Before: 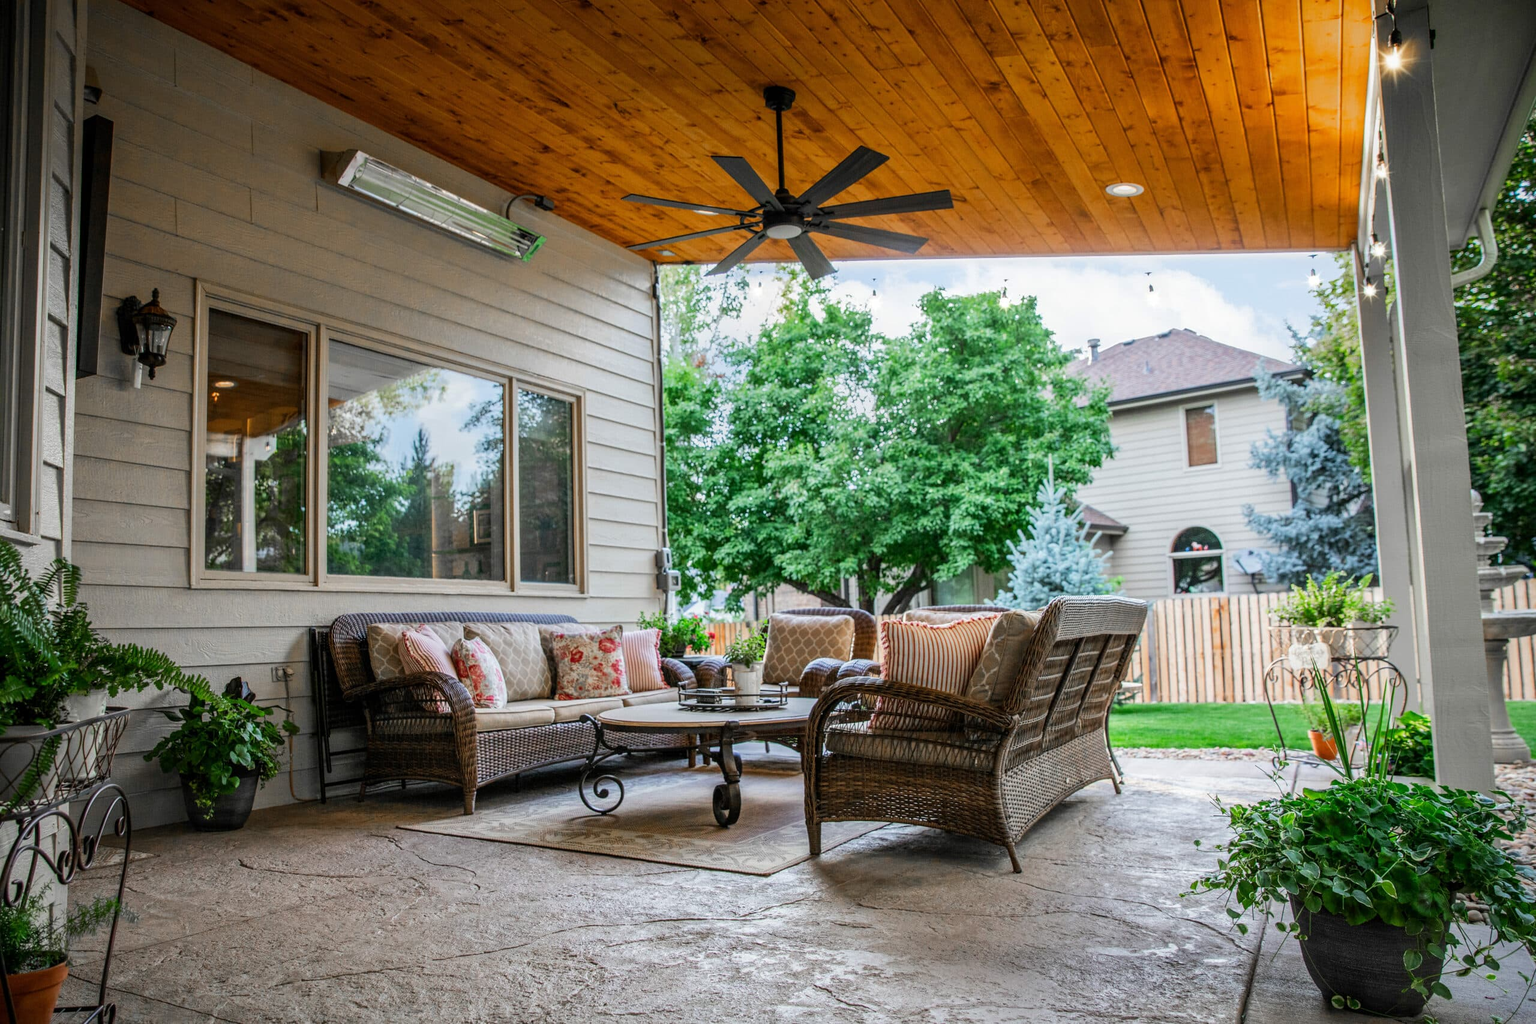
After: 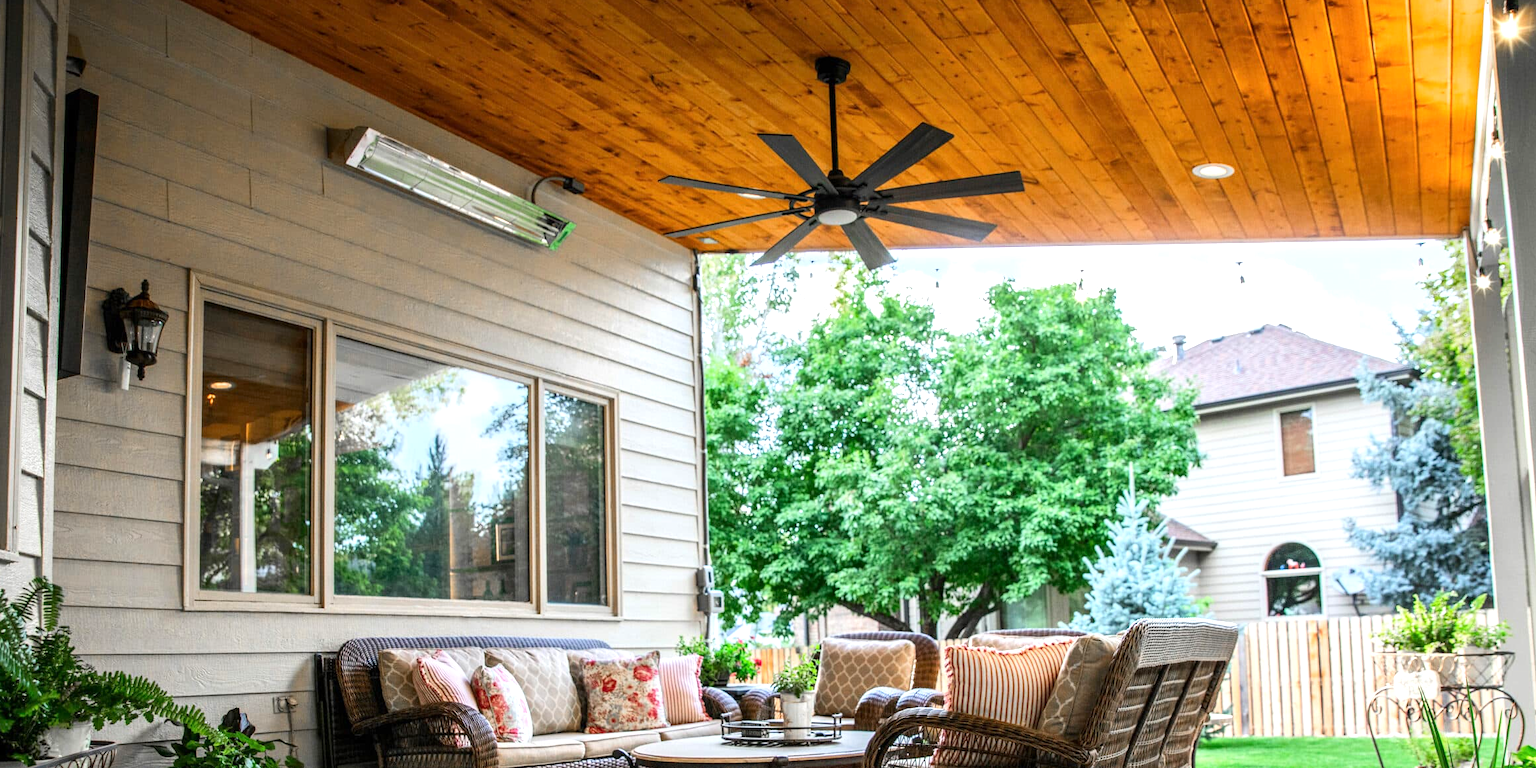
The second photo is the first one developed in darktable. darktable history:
crop: left 1.576%, top 3.43%, right 7.648%, bottom 28.413%
contrast brightness saturation: contrast 0.104, brightness 0.023, saturation 0.024
exposure: exposure 0.633 EV, compensate highlight preservation false
